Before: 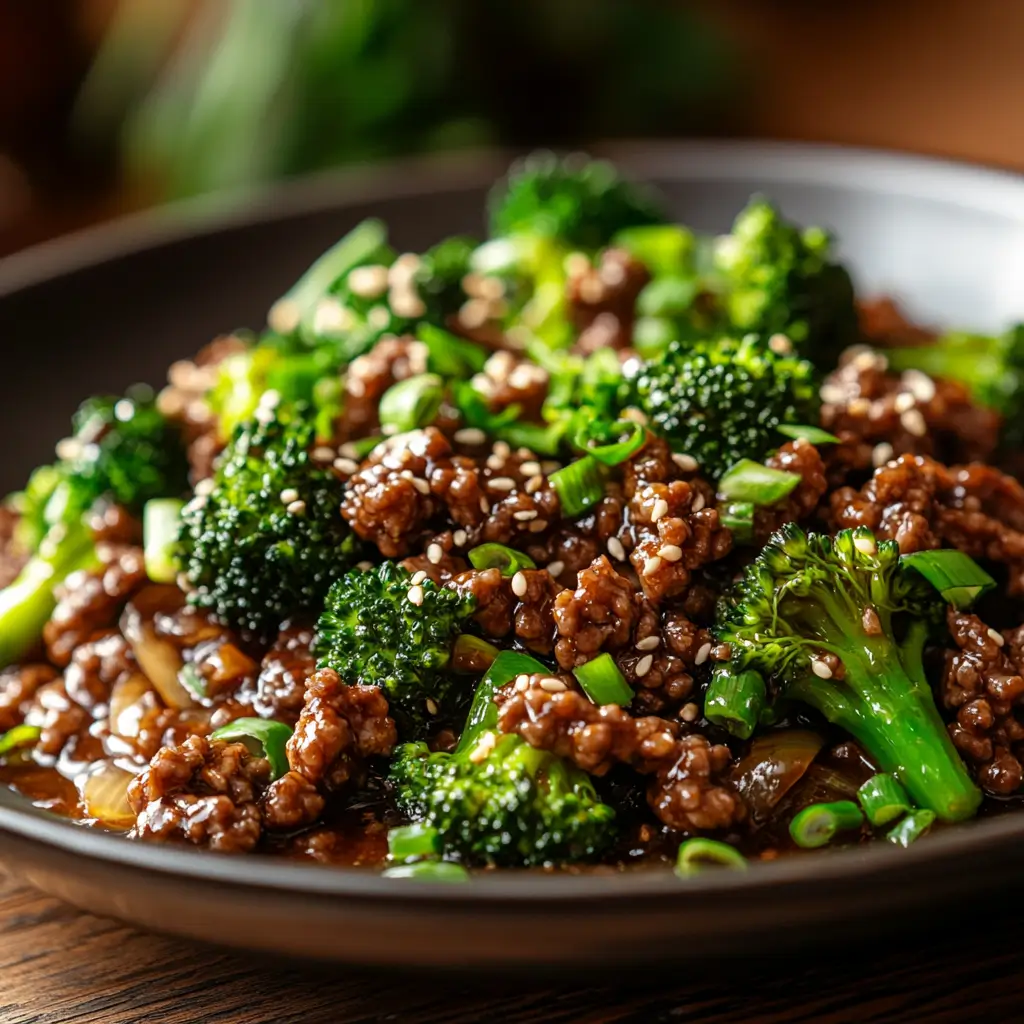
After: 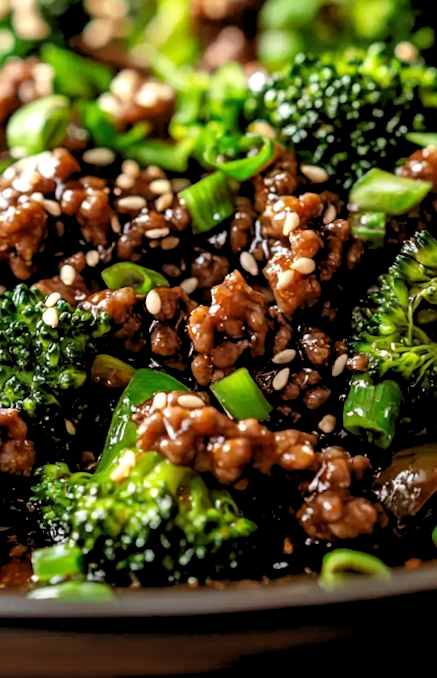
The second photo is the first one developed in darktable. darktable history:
rgb curve: mode RGB, independent channels
rotate and perspective: rotation -2.12°, lens shift (vertical) 0.009, lens shift (horizontal) -0.008, automatic cropping original format, crop left 0.036, crop right 0.964, crop top 0.05, crop bottom 0.959
crop: left 35.432%, top 26.233%, right 20.145%, bottom 3.432%
rgb levels: levels [[0.013, 0.434, 0.89], [0, 0.5, 1], [0, 0.5, 1]]
